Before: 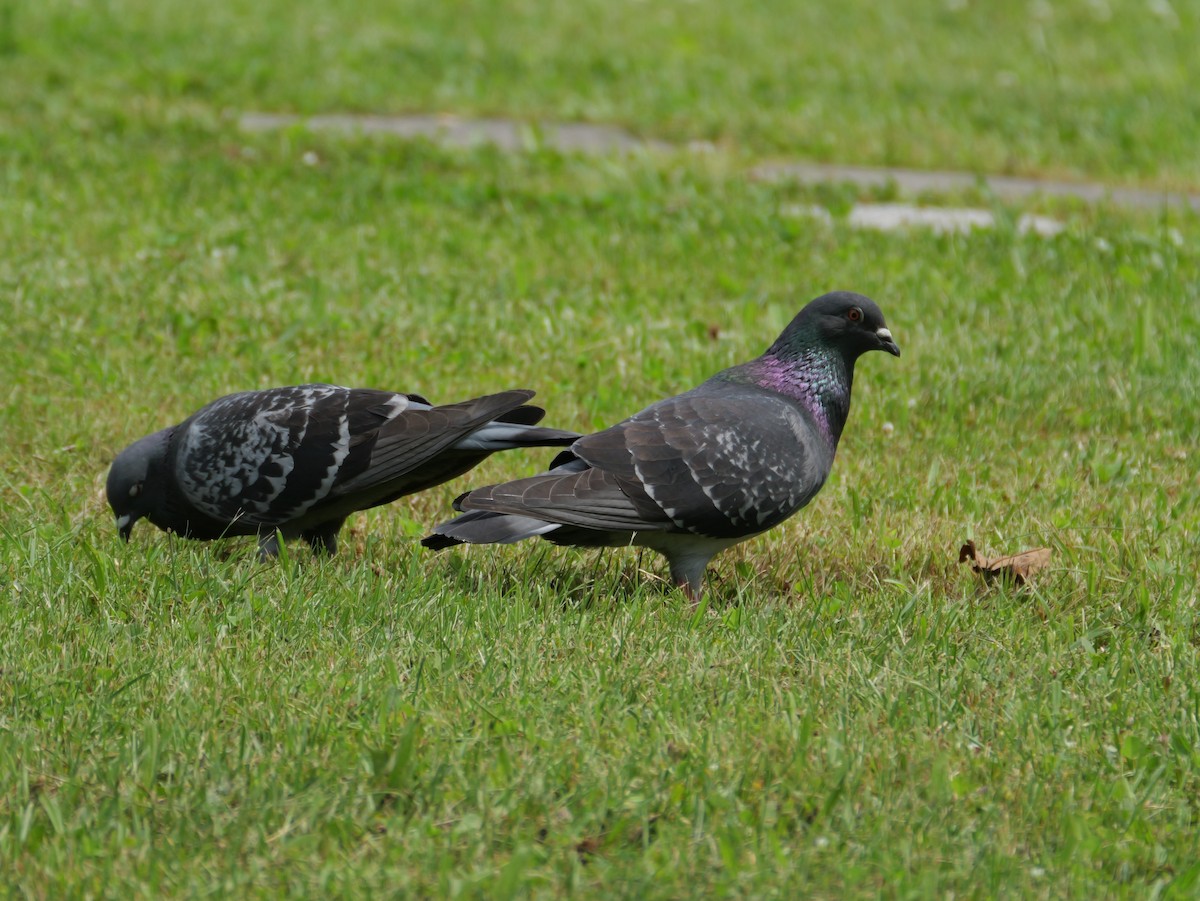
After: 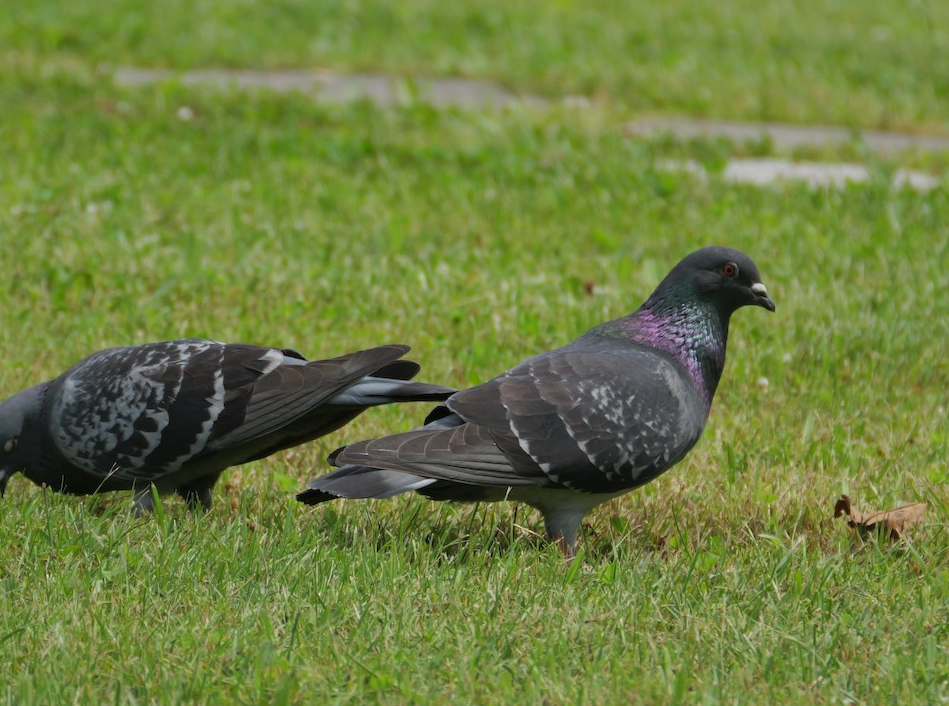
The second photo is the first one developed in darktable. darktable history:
shadows and highlights: on, module defaults
crop and rotate: left 10.472%, top 5.016%, right 10.364%, bottom 16.572%
